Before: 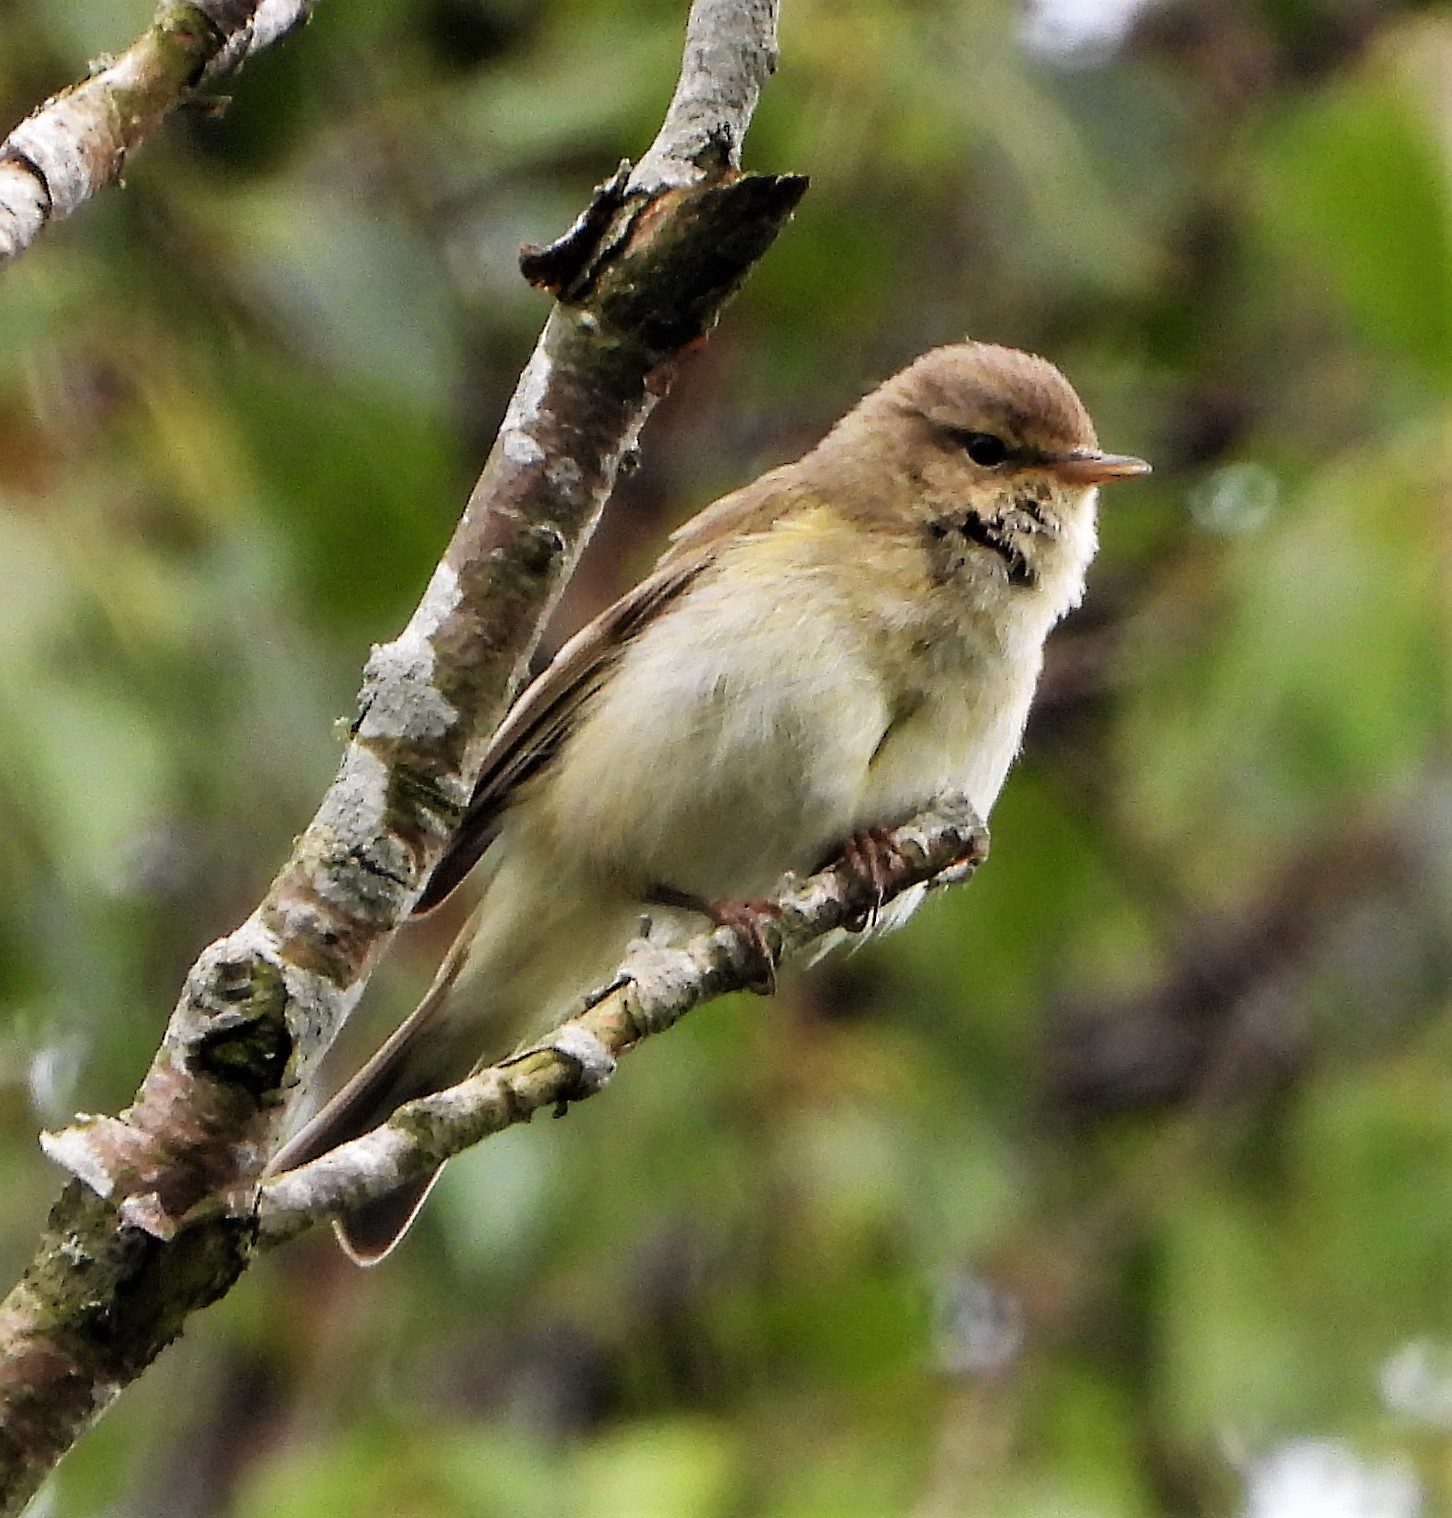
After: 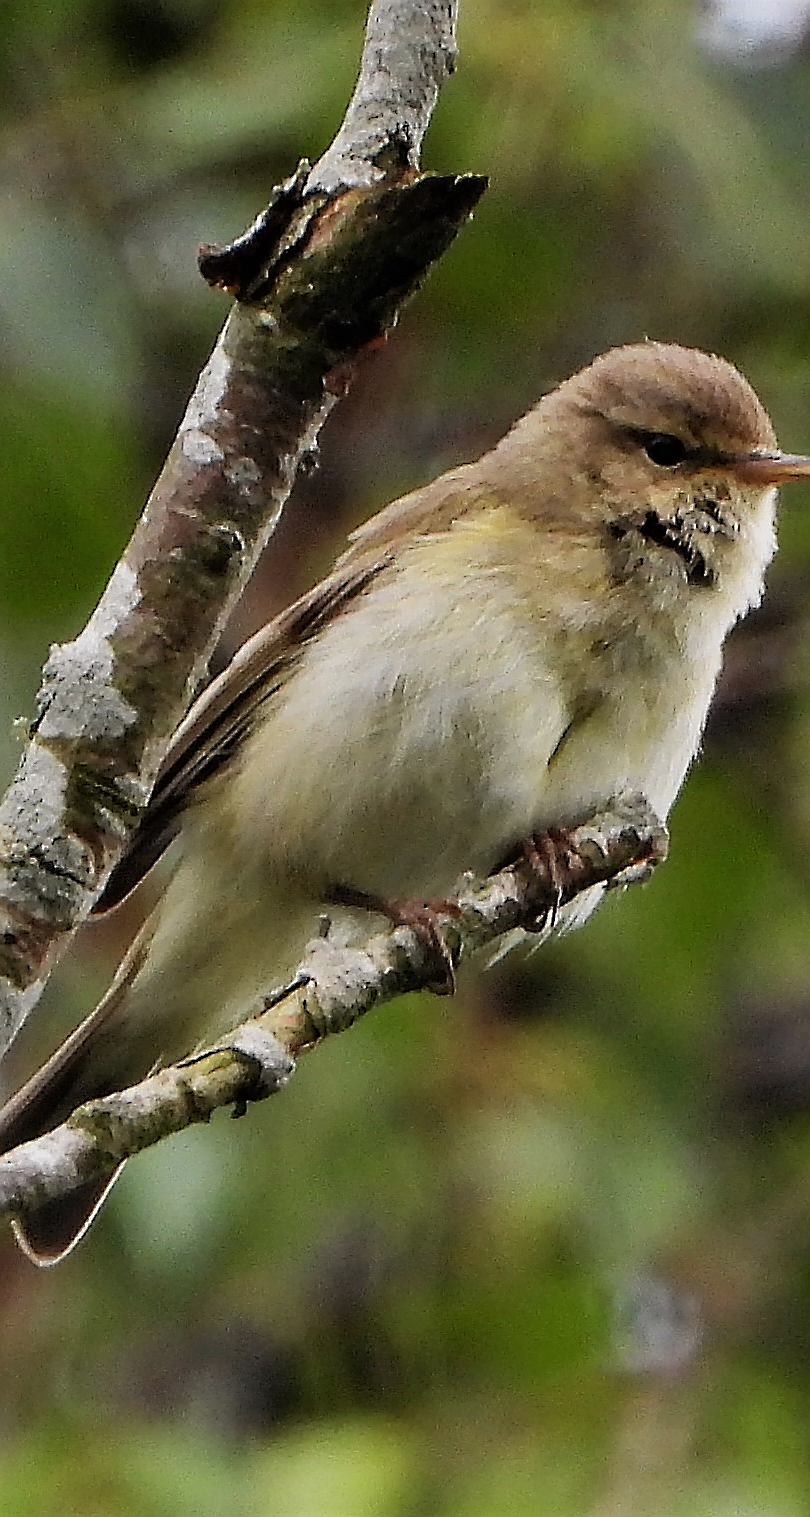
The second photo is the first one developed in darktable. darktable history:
crop: left 22.112%, right 21.987%, bottom 0.011%
exposure: exposure -0.326 EV, compensate highlight preservation false
sharpen: radius 1.397, amount 1.241, threshold 0.782
